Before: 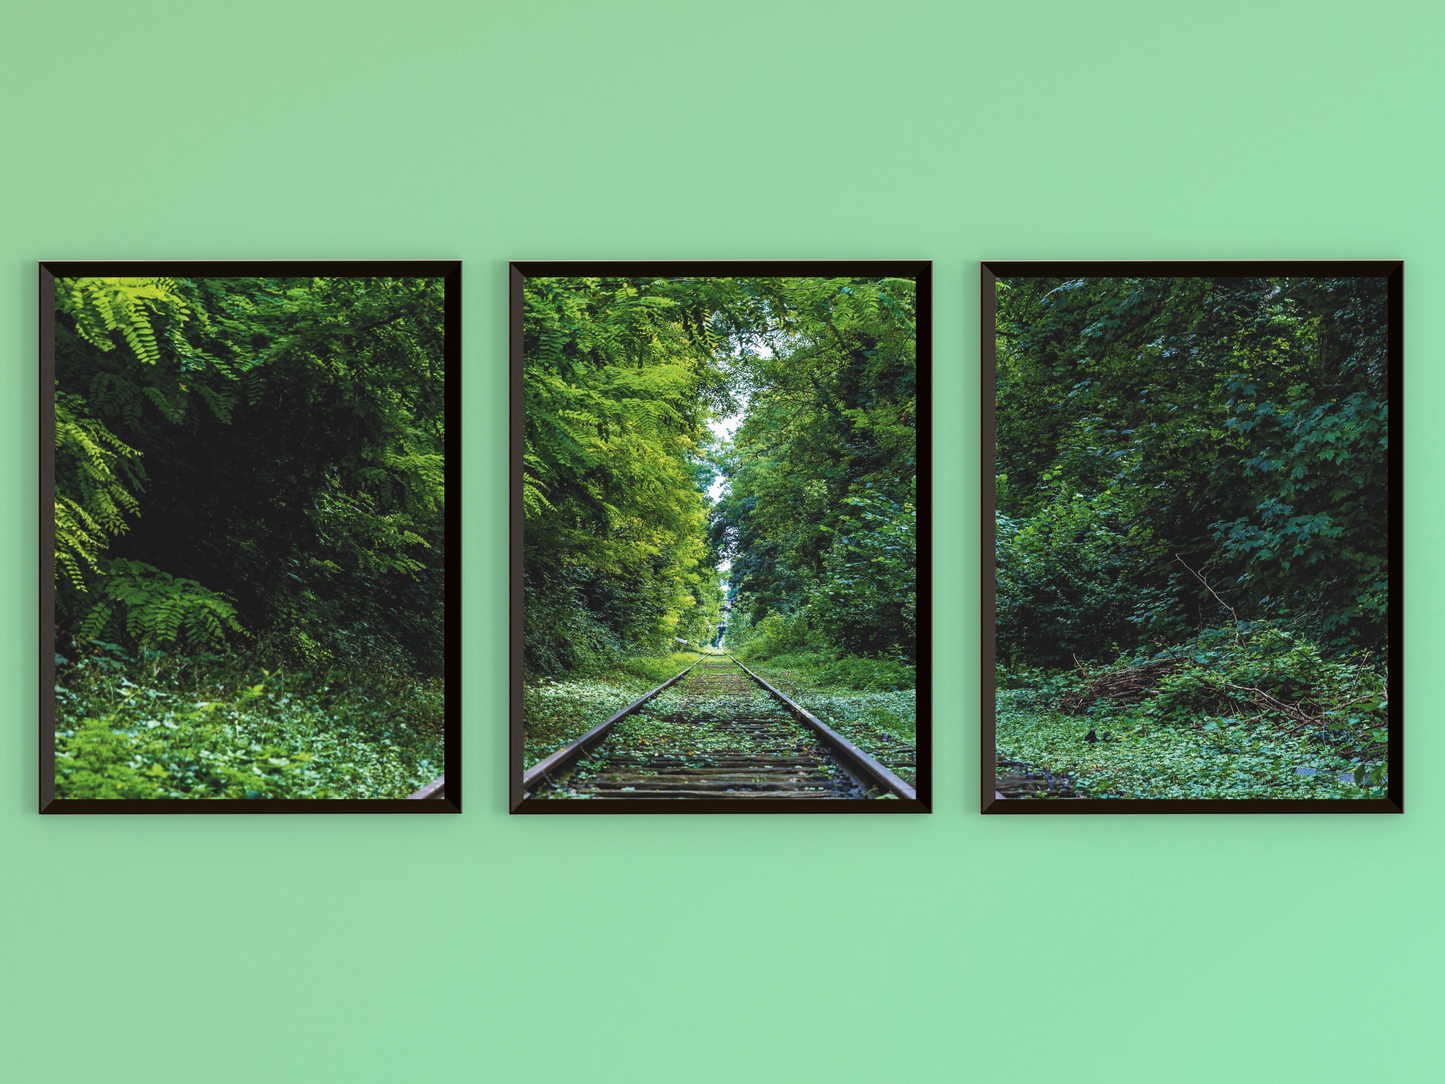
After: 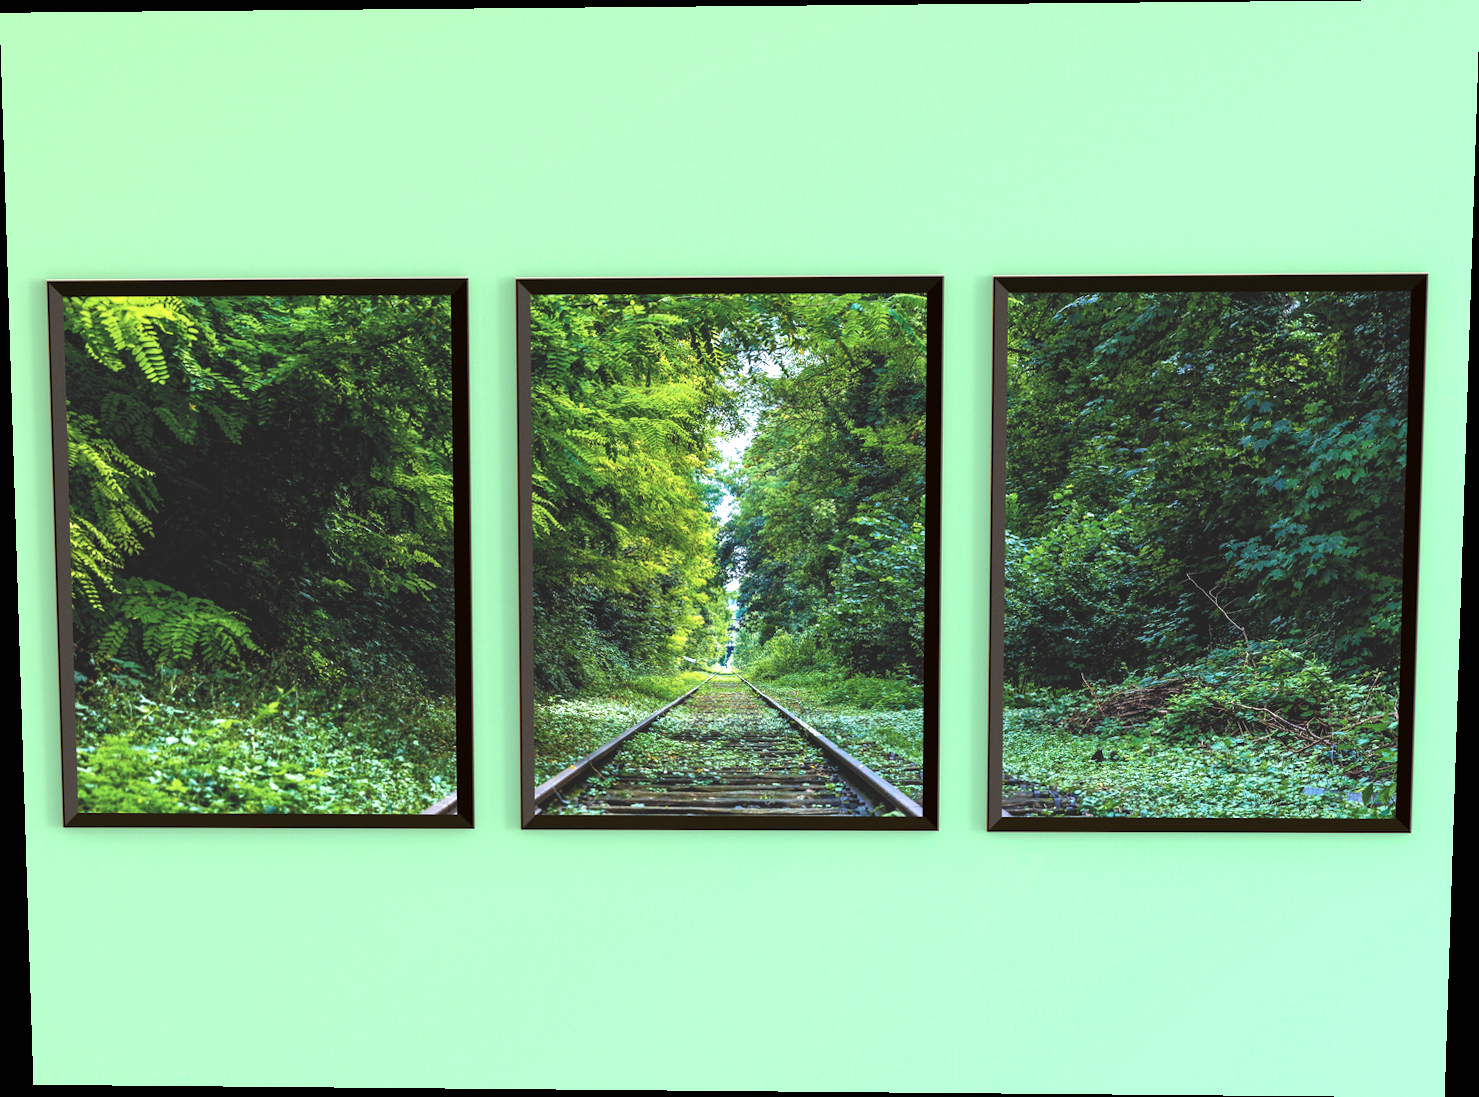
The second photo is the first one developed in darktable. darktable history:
rotate and perspective: lens shift (vertical) 0.048, lens shift (horizontal) -0.024, automatic cropping off
exposure: black level correction 0, exposure 0.7 EV, compensate exposure bias true, compensate highlight preservation false
